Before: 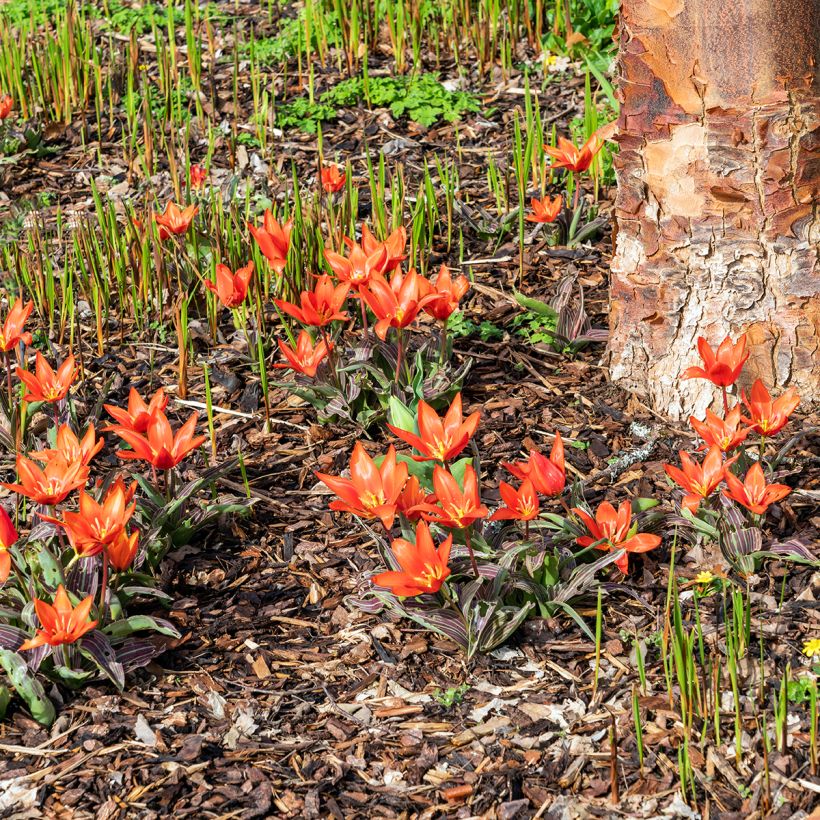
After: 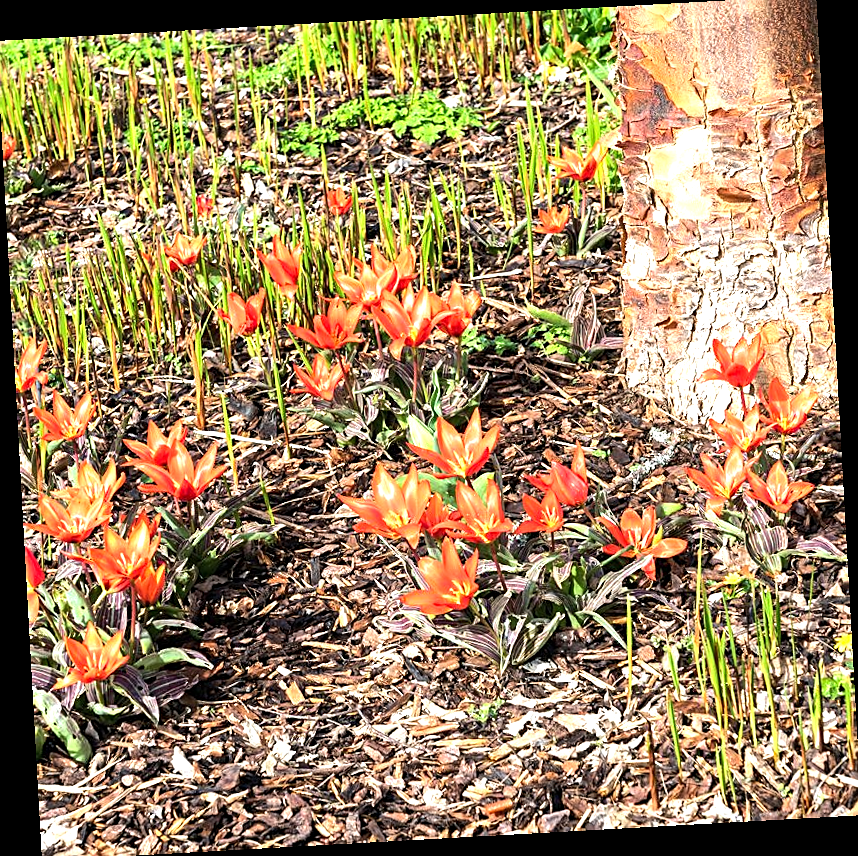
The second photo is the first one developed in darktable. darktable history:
crop: left 0.434%, top 0.485%, right 0.244%, bottom 0.386%
tone equalizer: -8 EV -0.417 EV, -7 EV -0.389 EV, -6 EV -0.333 EV, -5 EV -0.222 EV, -3 EV 0.222 EV, -2 EV 0.333 EV, -1 EV 0.389 EV, +0 EV 0.417 EV, edges refinement/feathering 500, mask exposure compensation -1.57 EV, preserve details no
rotate and perspective: rotation -3.18°, automatic cropping off
exposure: exposure 0.6 EV, compensate highlight preservation false
sharpen: on, module defaults
